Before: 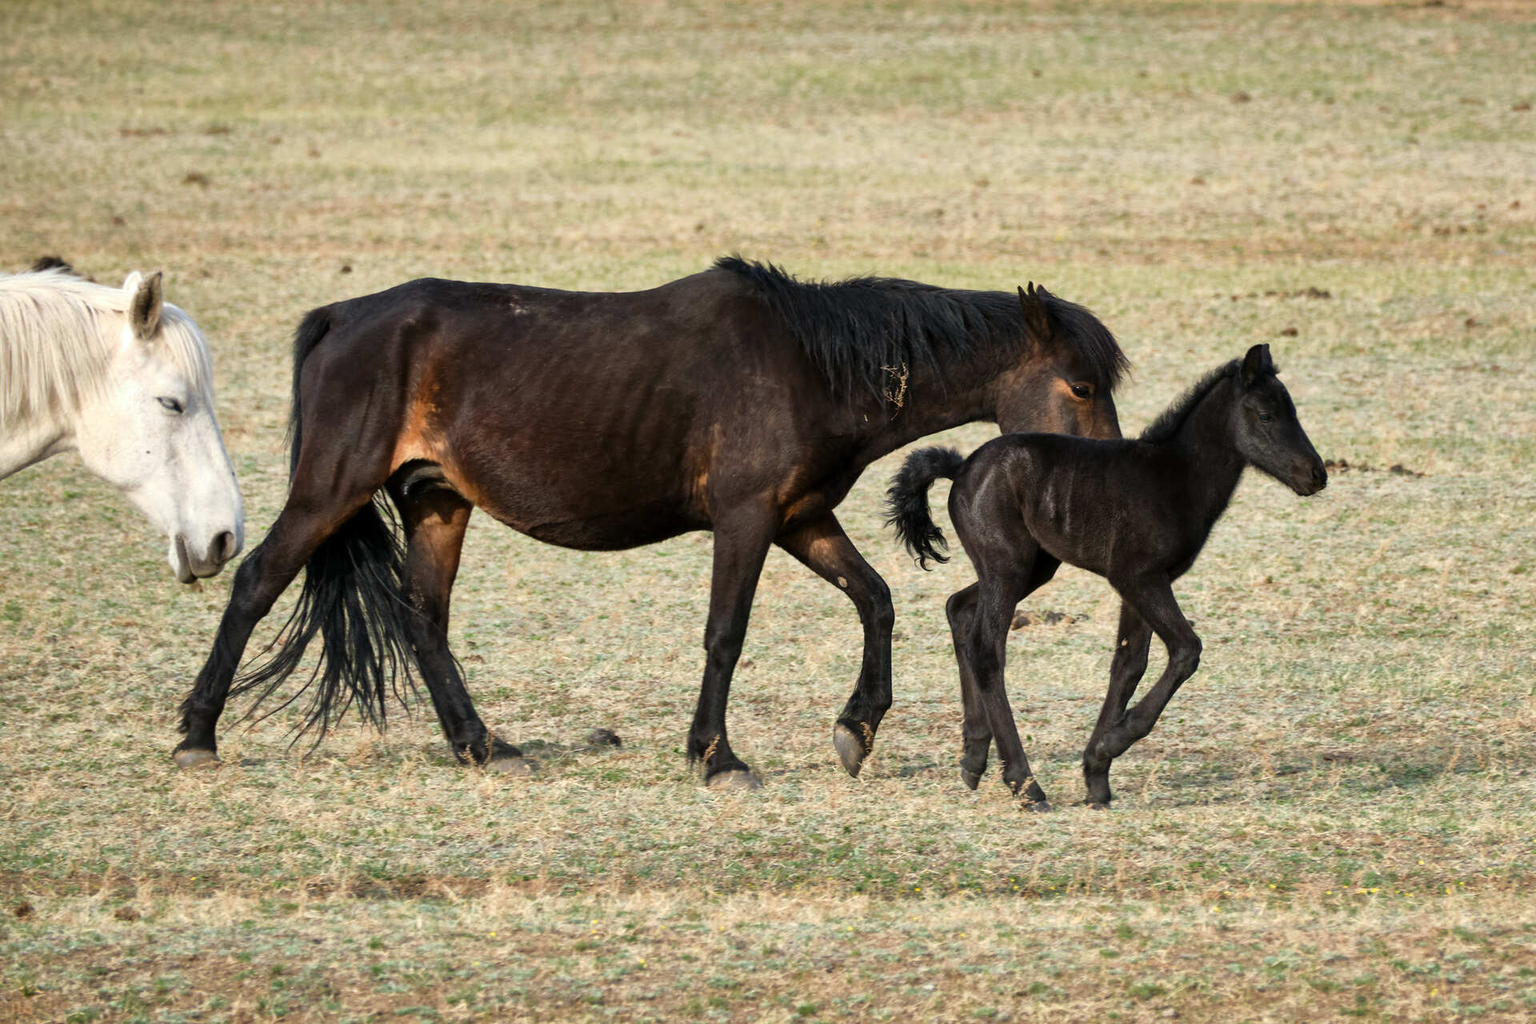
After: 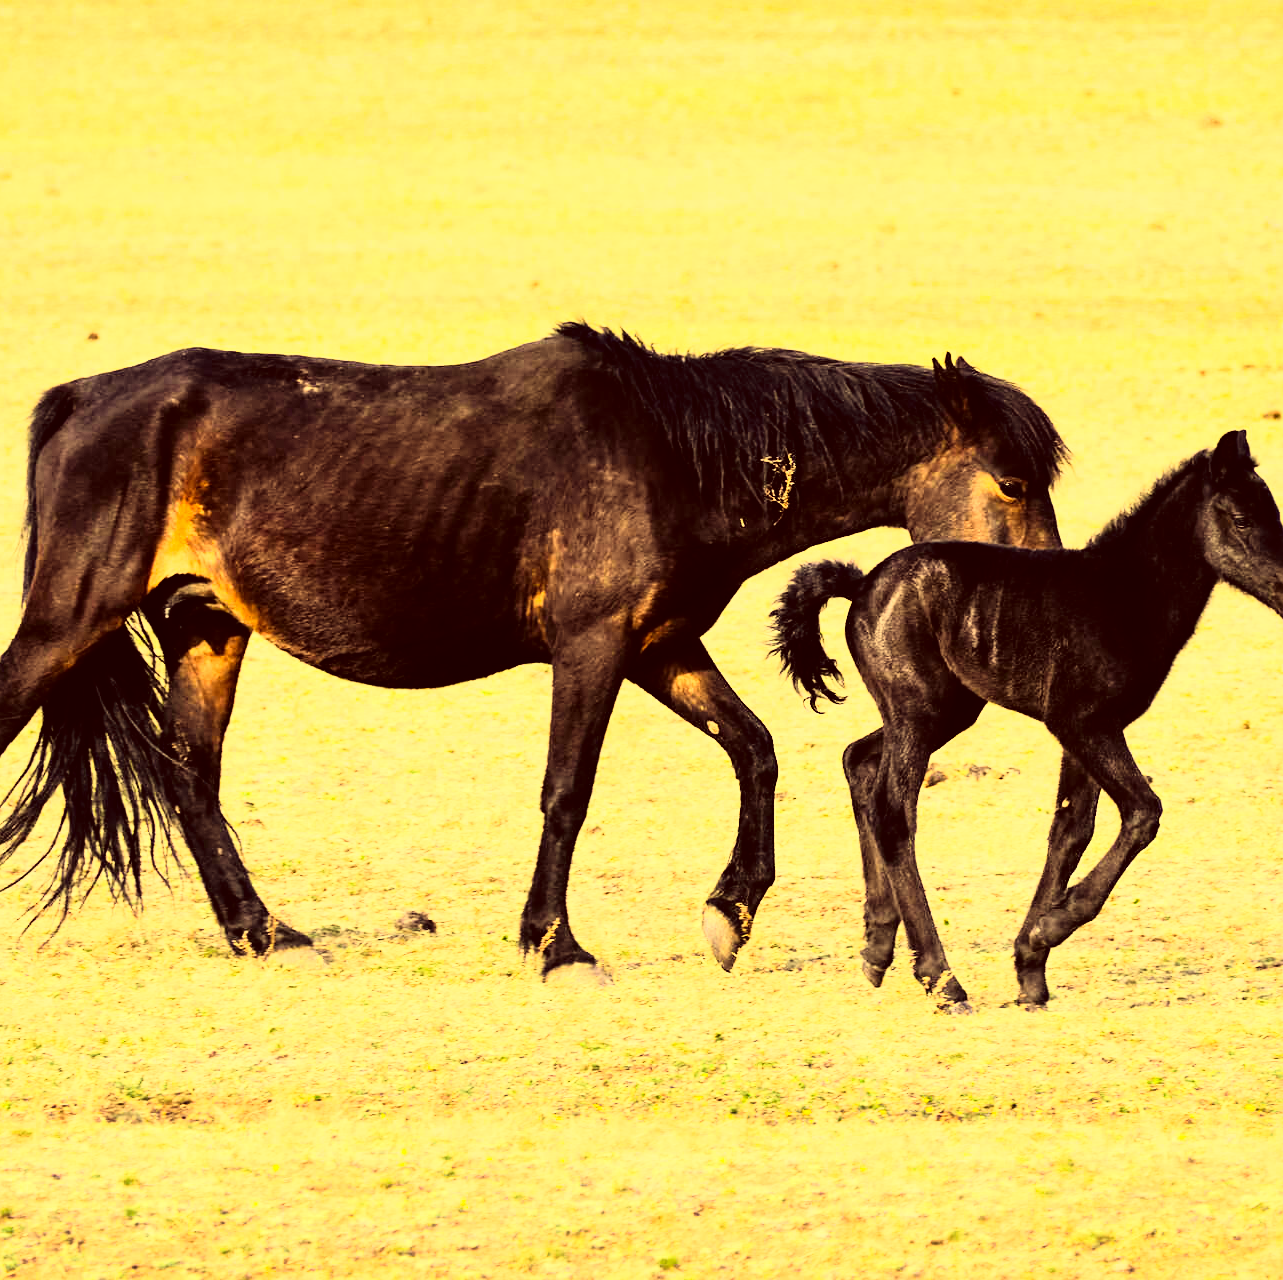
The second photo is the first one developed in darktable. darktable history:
rgb curve: curves: ch0 [(0, 0) (0.21, 0.15) (0.24, 0.21) (0.5, 0.75) (0.75, 0.96) (0.89, 0.99) (1, 1)]; ch1 [(0, 0.02) (0.21, 0.13) (0.25, 0.2) (0.5, 0.67) (0.75, 0.9) (0.89, 0.97) (1, 1)]; ch2 [(0, 0.02) (0.21, 0.13) (0.25, 0.2) (0.5, 0.67) (0.75, 0.9) (0.89, 0.97) (1, 1)], compensate middle gray true
sharpen: amount 0.2
crop and rotate: left 17.732%, right 15.423%
exposure: black level correction 0, exposure 0.5 EV, compensate highlight preservation false
color correction: highlights a* 10.12, highlights b* 39.04, shadows a* 14.62, shadows b* 3.37
